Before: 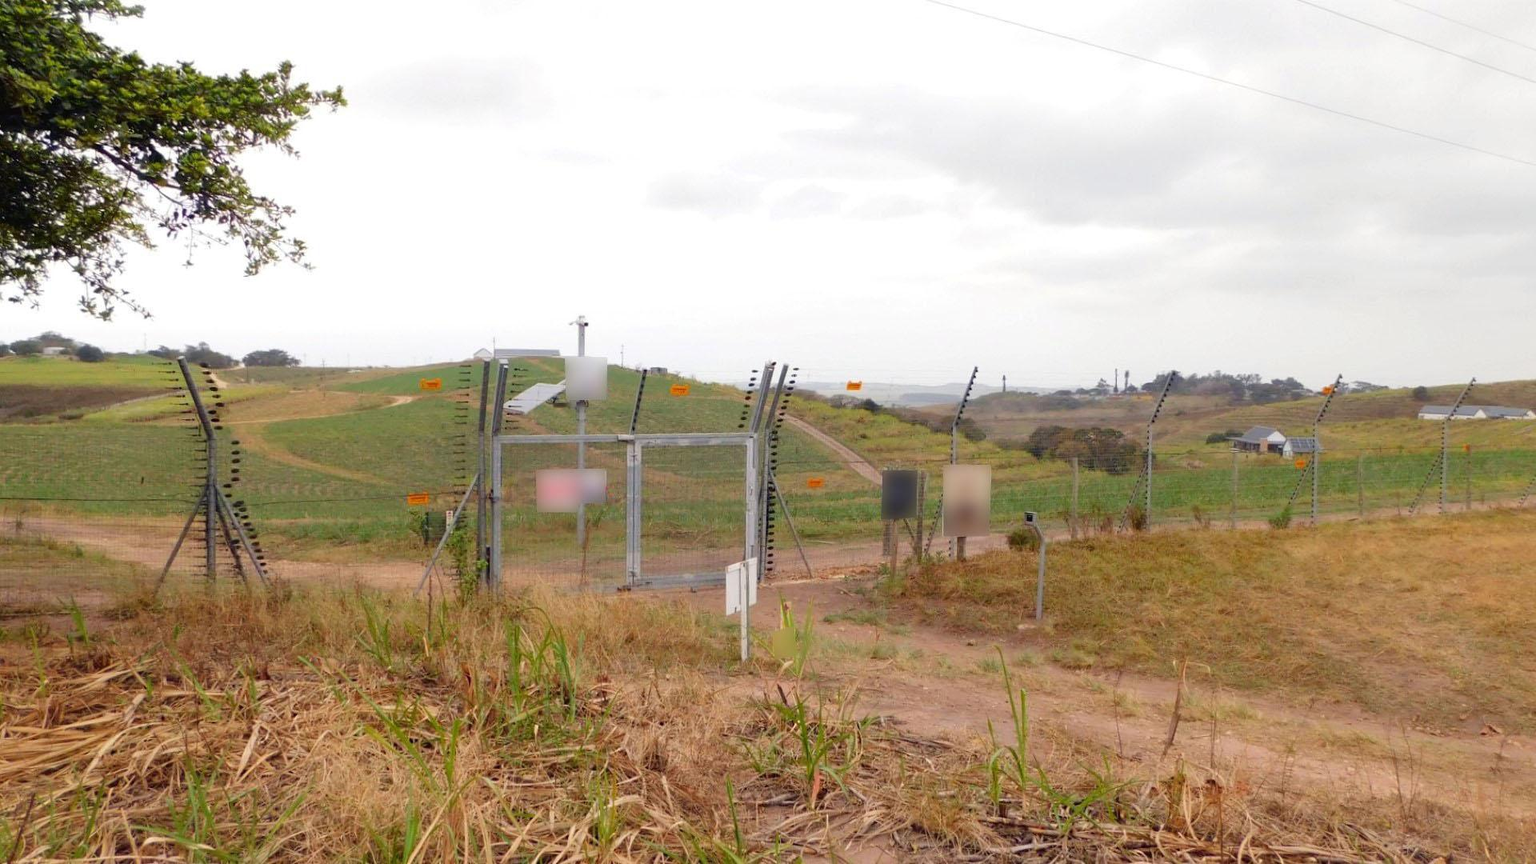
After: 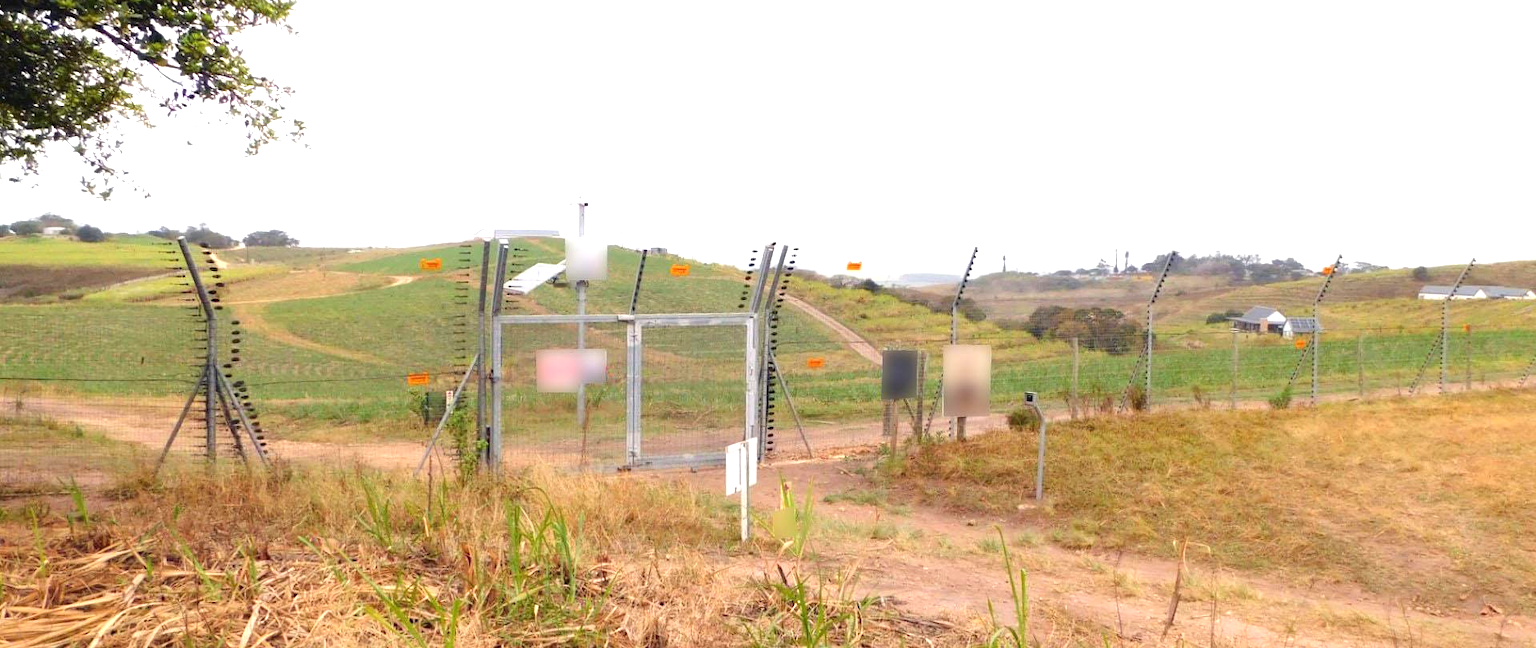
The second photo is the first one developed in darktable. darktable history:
crop: top 13.904%, bottom 10.985%
exposure: black level correction 0, exposure 0.895 EV, compensate highlight preservation false
